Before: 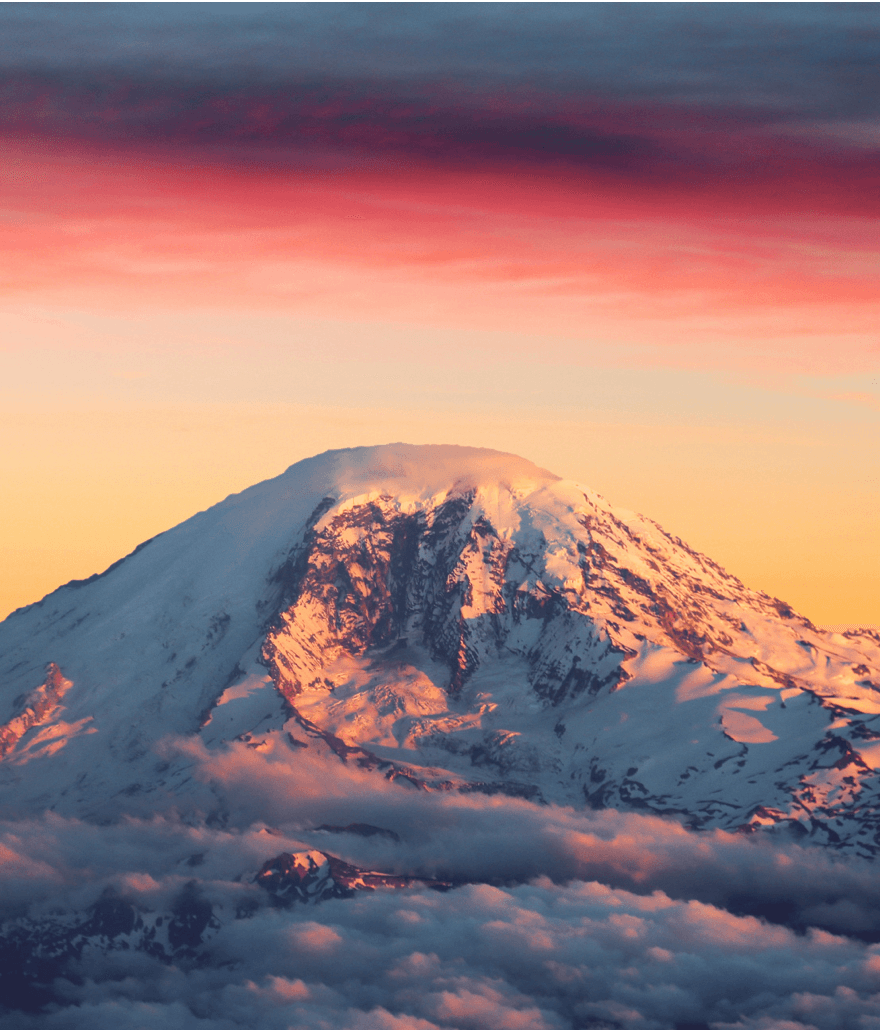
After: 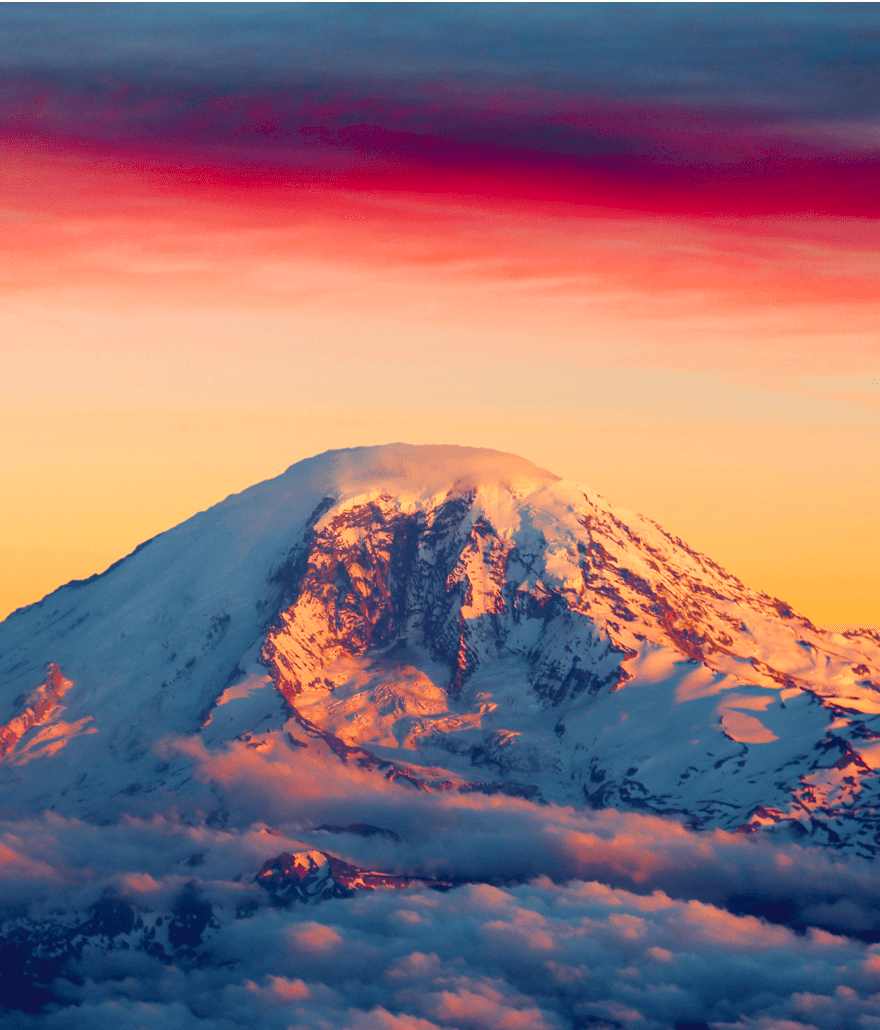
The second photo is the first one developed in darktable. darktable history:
color balance rgb: shadows lift › chroma 1%, shadows lift › hue 240.84°, highlights gain › chroma 2%, highlights gain › hue 73.2°, global offset › luminance -0.5%, perceptual saturation grading › global saturation 20%, perceptual saturation grading › highlights -25%, perceptual saturation grading › shadows 50%, global vibrance 25.26%
white balance: emerald 1
